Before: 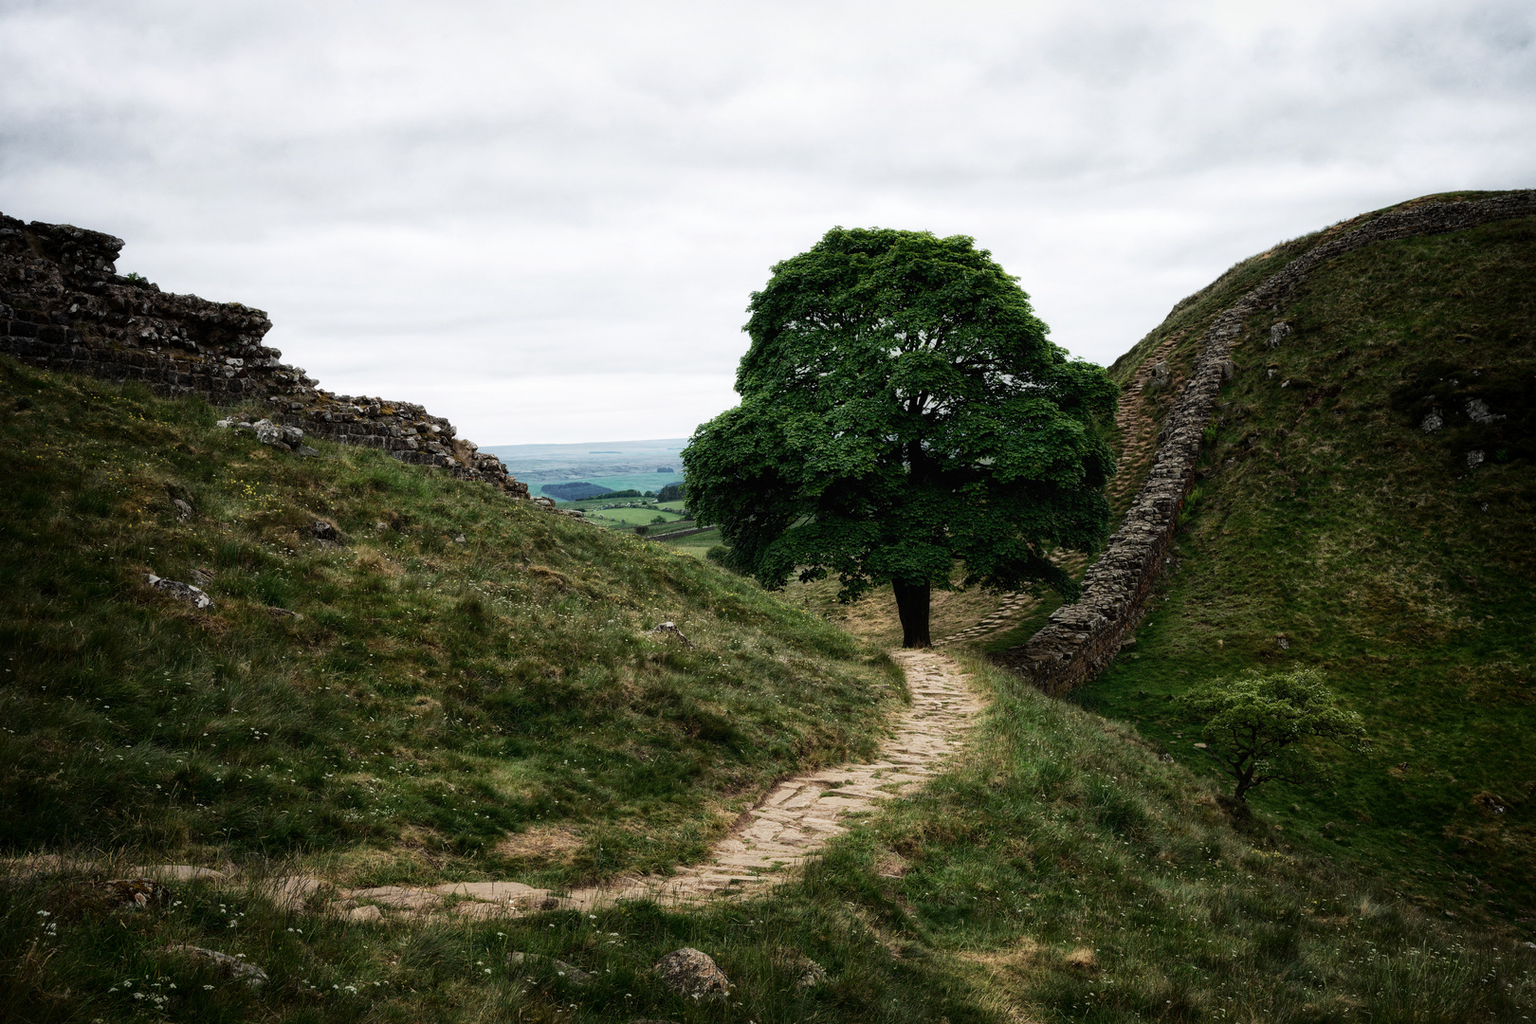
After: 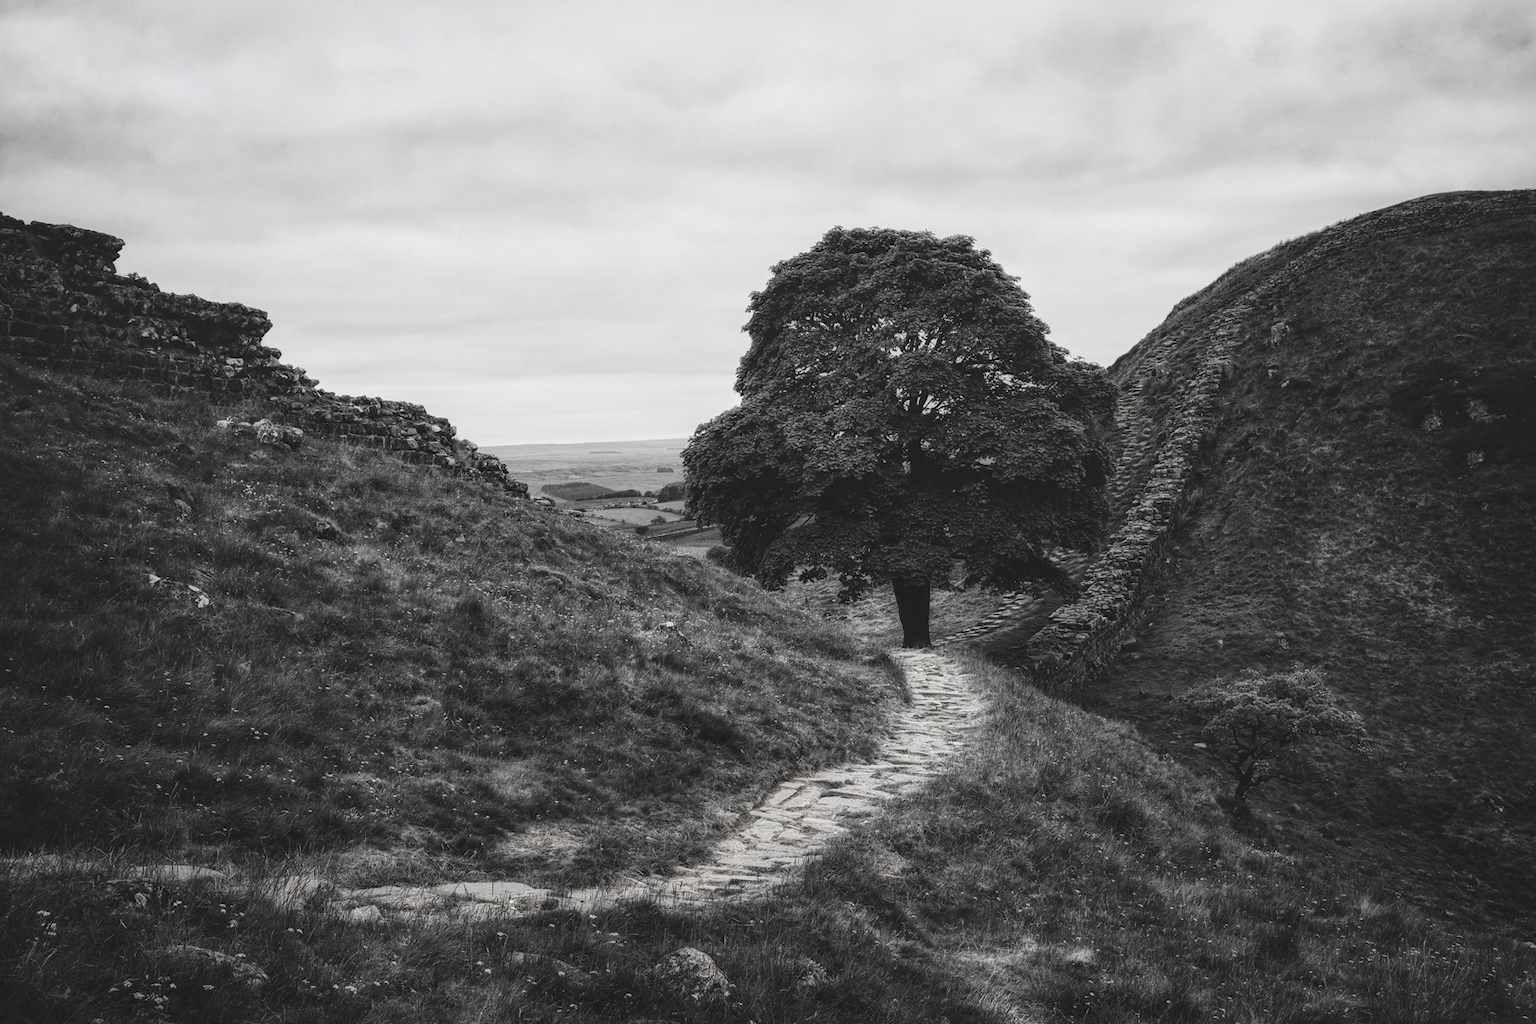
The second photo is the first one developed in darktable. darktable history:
exposure: black level correction -0.014, exposure -0.189 EV, compensate highlight preservation false
local contrast: on, module defaults
color zones: curves: ch0 [(0, 0.278) (0.143, 0.5) (0.286, 0.5) (0.429, 0.5) (0.571, 0.5) (0.714, 0.5) (0.857, 0.5) (1, 0.5)]; ch1 [(0, 1) (0.143, 0.165) (0.286, 0) (0.429, 0) (0.571, 0) (0.714, 0) (0.857, 0.5) (1, 0.5)]; ch2 [(0, 0.508) (0.143, 0.5) (0.286, 0.5) (0.429, 0.5) (0.571, 0.5) (0.714, 0.5) (0.857, 0.5) (1, 0.5)]
